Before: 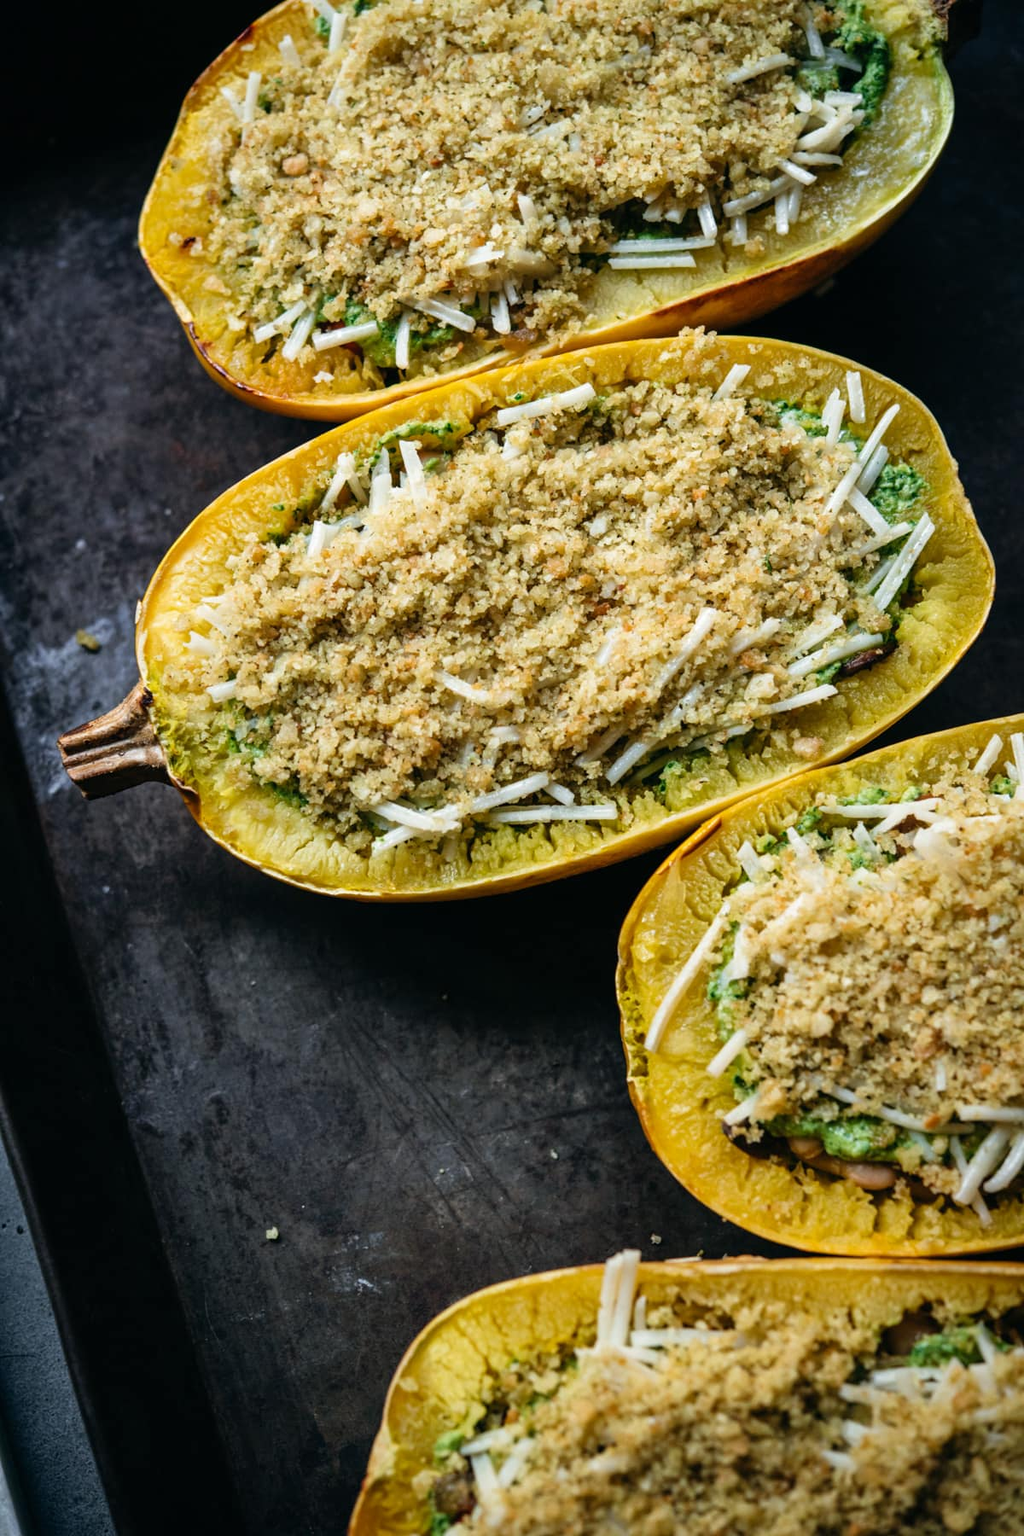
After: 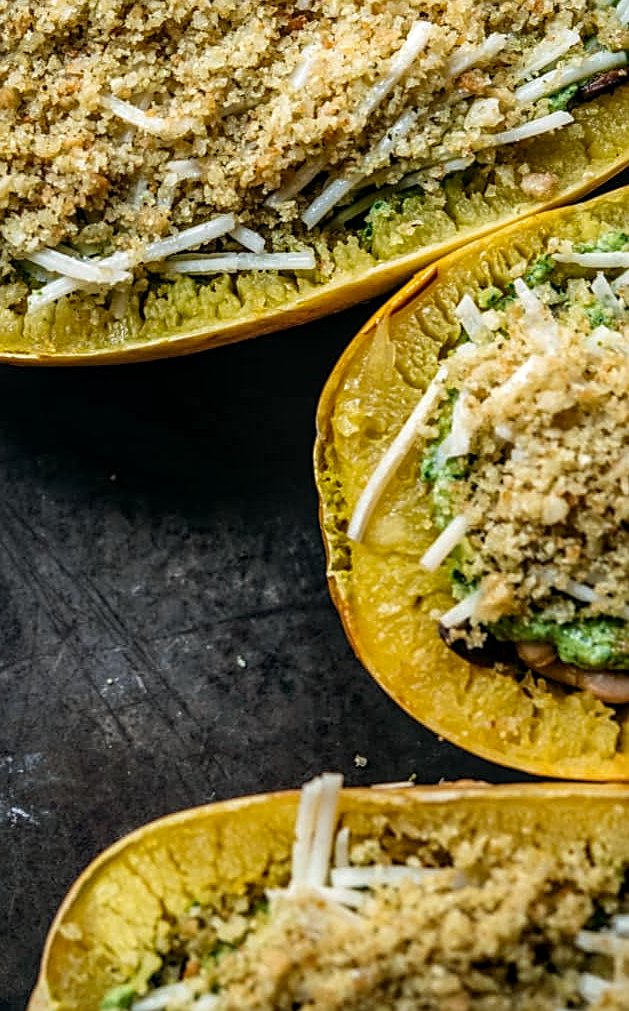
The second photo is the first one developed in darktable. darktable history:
crop: left 34.029%, top 38.407%, right 13.521%, bottom 5.425%
sharpen: on, module defaults
local contrast: highlights 35%, detail 135%
